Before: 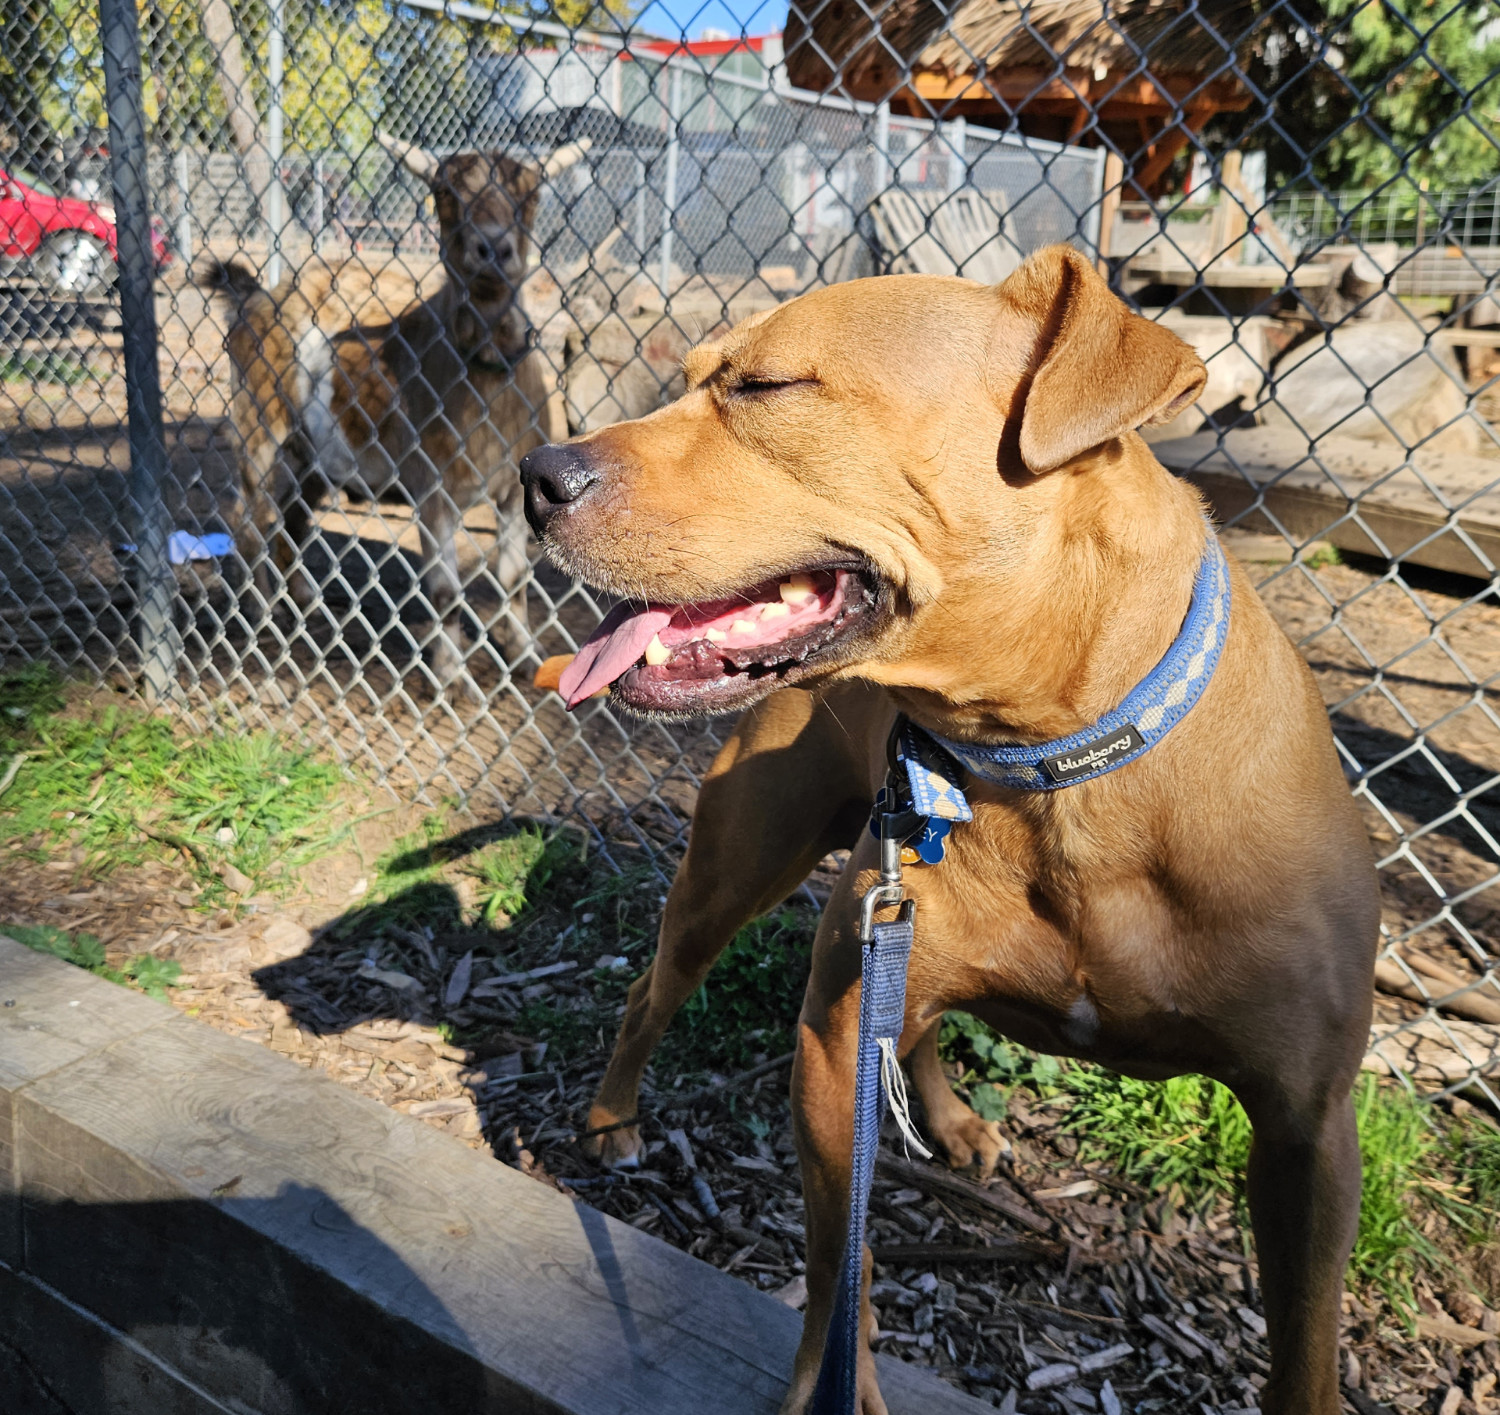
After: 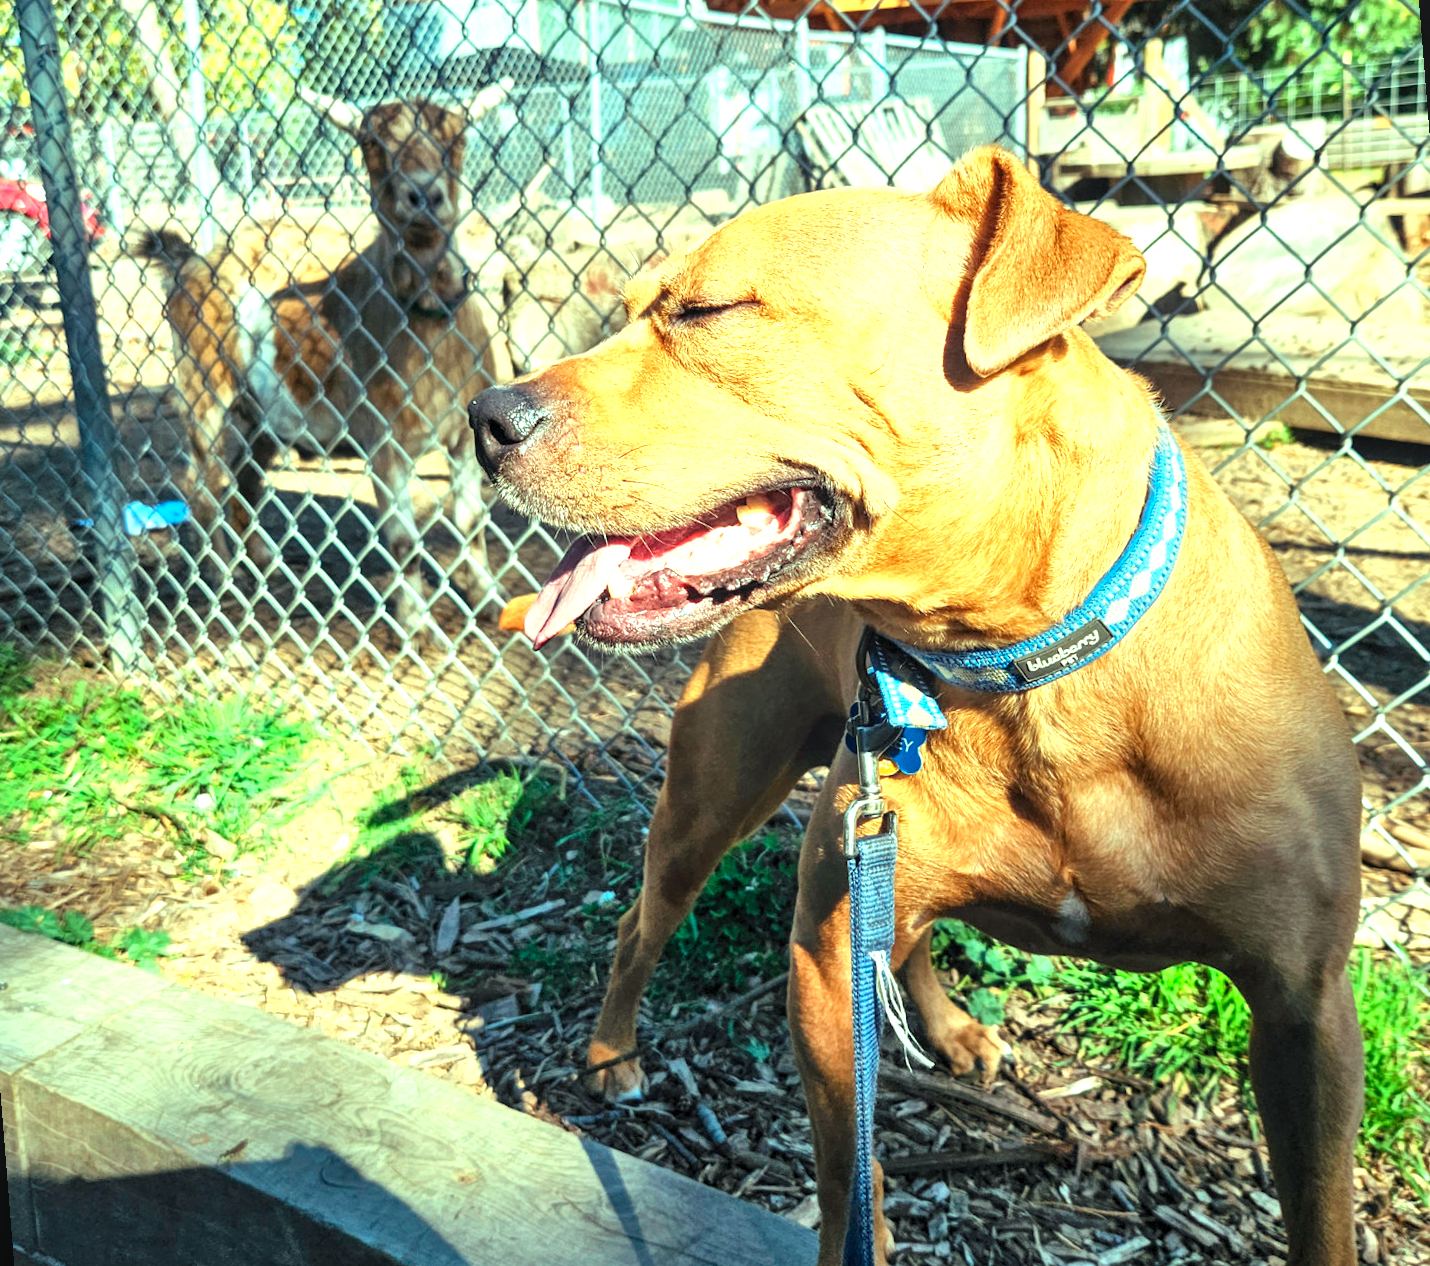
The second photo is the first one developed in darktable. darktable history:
rotate and perspective: rotation -4.57°, crop left 0.054, crop right 0.944, crop top 0.087, crop bottom 0.914
exposure: exposure 1 EV, compensate highlight preservation false
color balance rgb: shadows lift › chroma 7.23%, shadows lift › hue 246.48°, highlights gain › chroma 5.38%, highlights gain › hue 196.93°, white fulcrum 1 EV
tone equalizer: -8 EV -0.55 EV
local contrast: on, module defaults
white balance: red 1.138, green 0.996, blue 0.812
color correction: highlights a* -10.04, highlights b* -10.37
